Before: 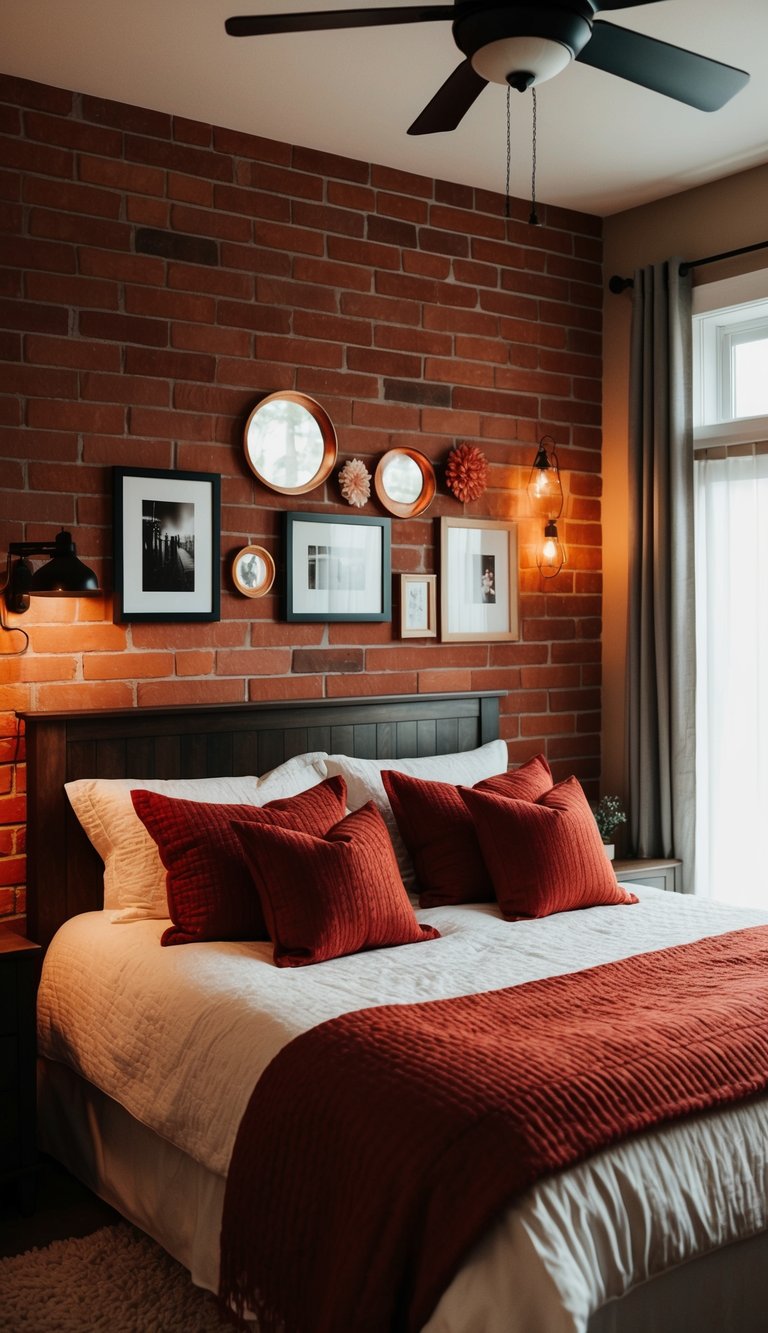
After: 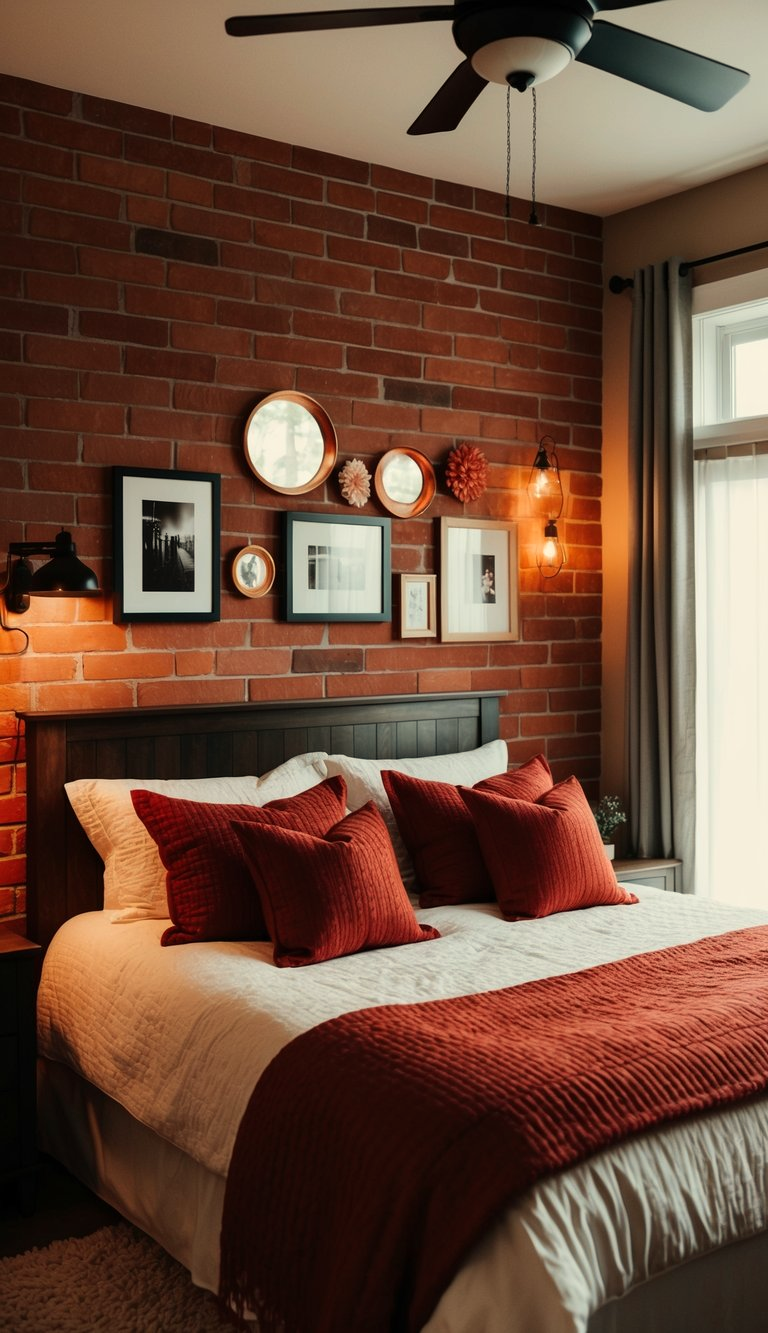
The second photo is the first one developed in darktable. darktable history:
tone equalizer: on, module defaults
white balance: red 1.029, blue 0.92
